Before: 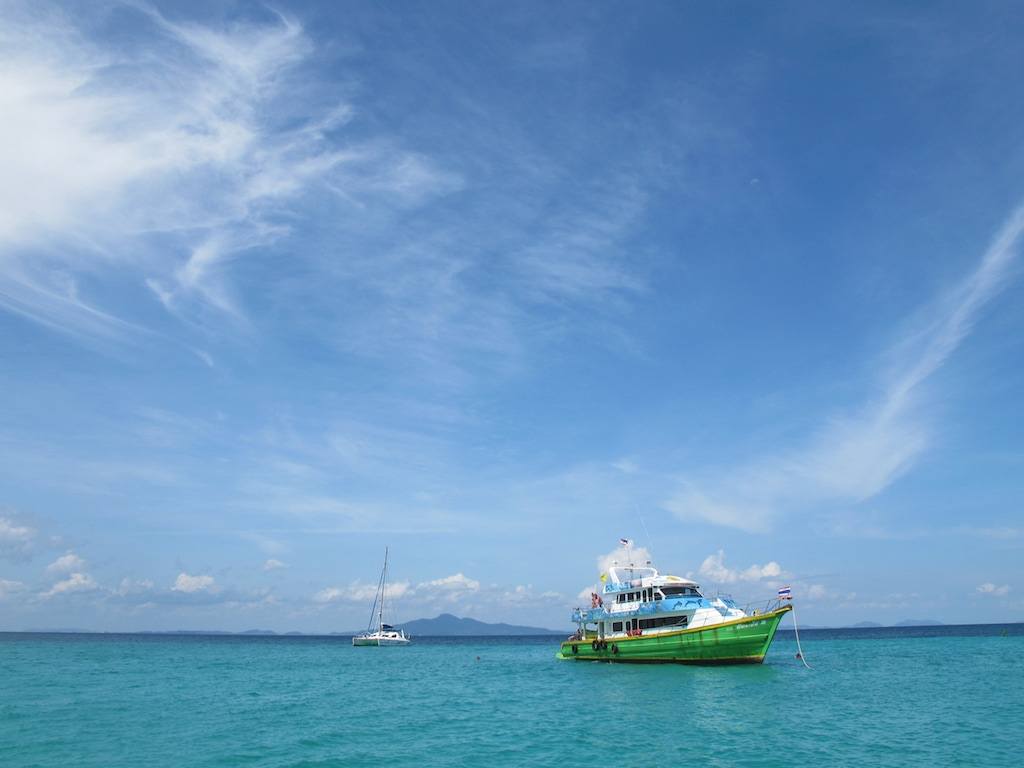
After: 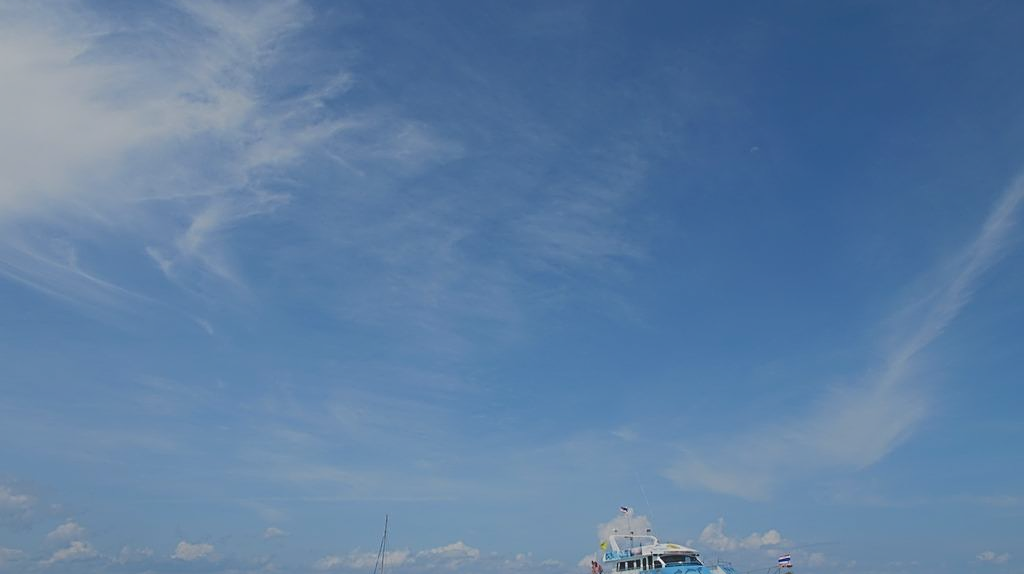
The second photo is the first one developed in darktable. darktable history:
exposure: black level correction 0, exposure -0.742 EV, compensate highlight preservation false
sharpen: radius 2.699, amount 0.667
crop: top 4.221%, bottom 20.91%
local contrast: detail 71%
contrast brightness saturation: contrast 0.073
